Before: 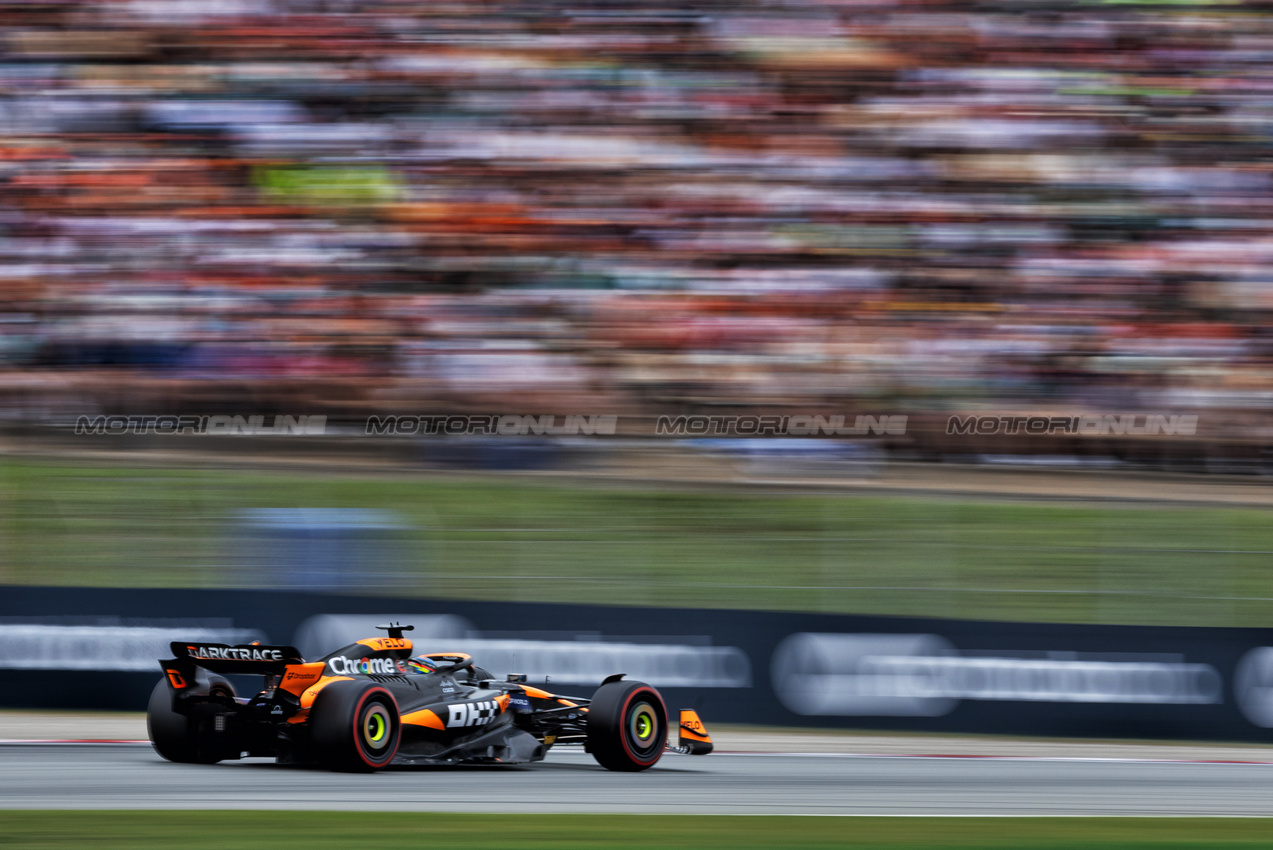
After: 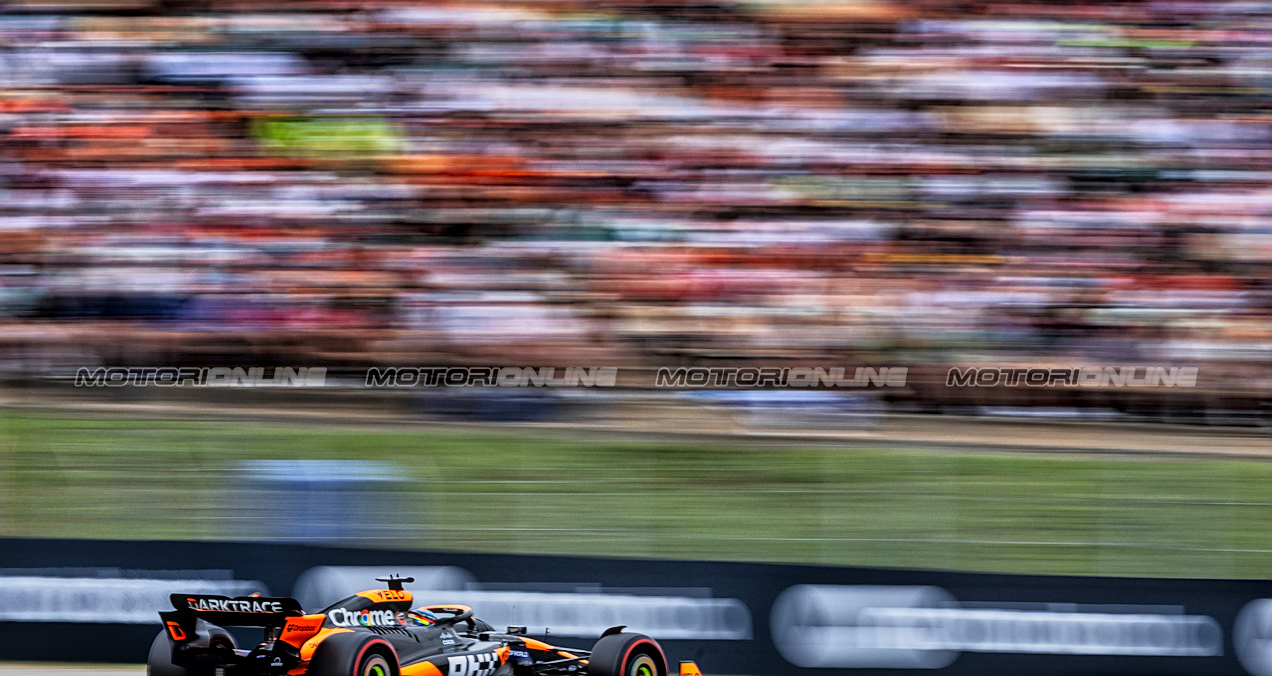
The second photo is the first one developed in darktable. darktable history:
sharpen: on, module defaults
crop and rotate: top 5.665%, bottom 14.785%
color zones: curves: ch1 [(0, 0.523) (0.143, 0.545) (0.286, 0.52) (0.429, 0.506) (0.571, 0.503) (0.714, 0.503) (0.857, 0.508) (1, 0.523)]
tone curve: curves: ch0 [(0, 0.005) (0.103, 0.097) (0.18, 0.22) (0.4, 0.485) (0.5, 0.612) (0.668, 0.787) (0.823, 0.894) (1, 0.971)]; ch1 [(0, 0) (0.172, 0.123) (0.324, 0.253) (0.396, 0.388) (0.478, 0.461) (0.499, 0.498) (0.522, 0.528) (0.618, 0.649) (0.753, 0.821) (1, 1)]; ch2 [(0, 0) (0.411, 0.424) (0.496, 0.501) (0.515, 0.514) (0.555, 0.585) (0.641, 0.69) (1, 1)], color space Lab, linked channels, preserve colors none
local contrast: on, module defaults
exposure: black level correction 0.002, exposure -0.199 EV, compensate exposure bias true, compensate highlight preservation false
